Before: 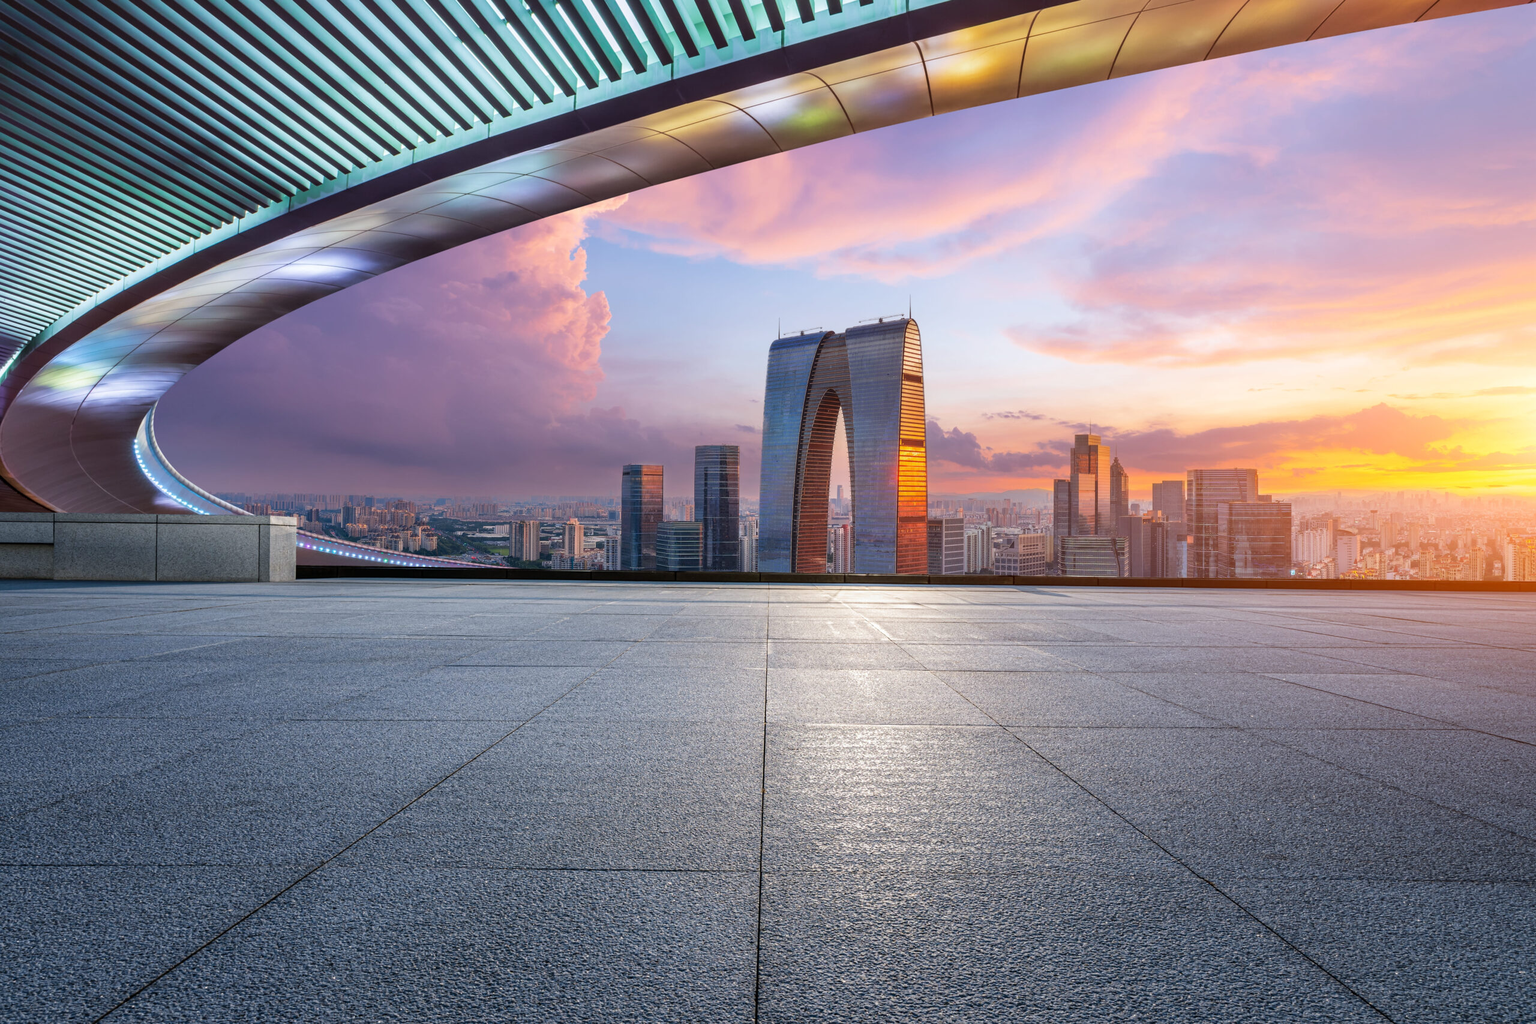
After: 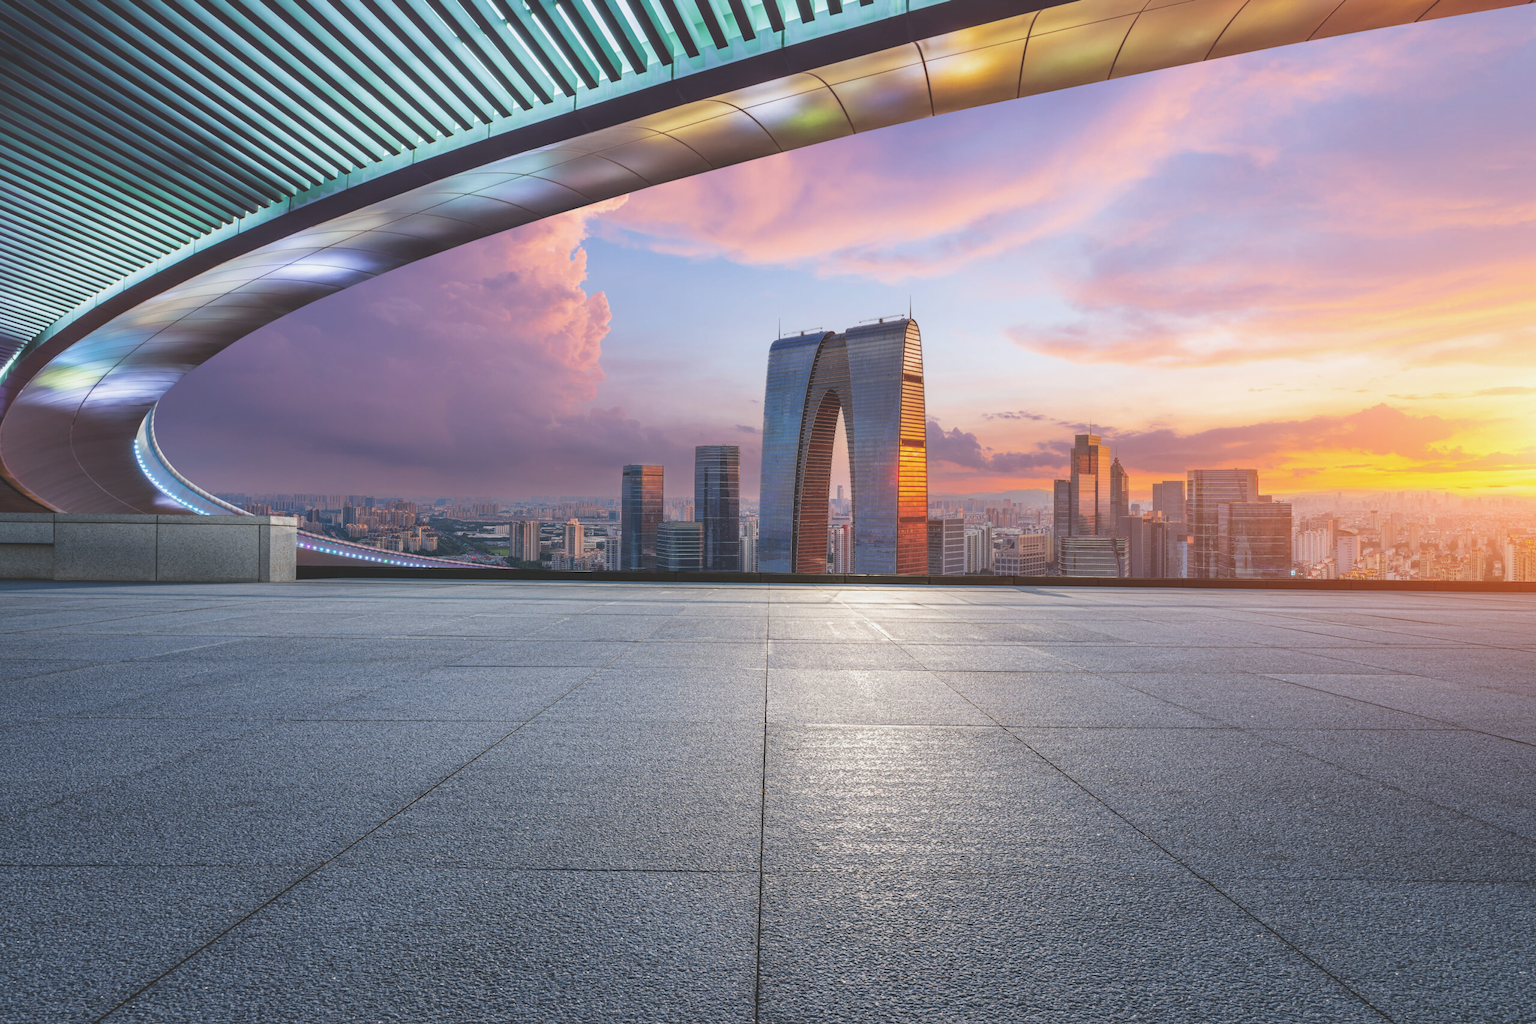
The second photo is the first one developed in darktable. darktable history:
exposure: black level correction -0.024, exposure -0.121 EV, compensate highlight preservation false
